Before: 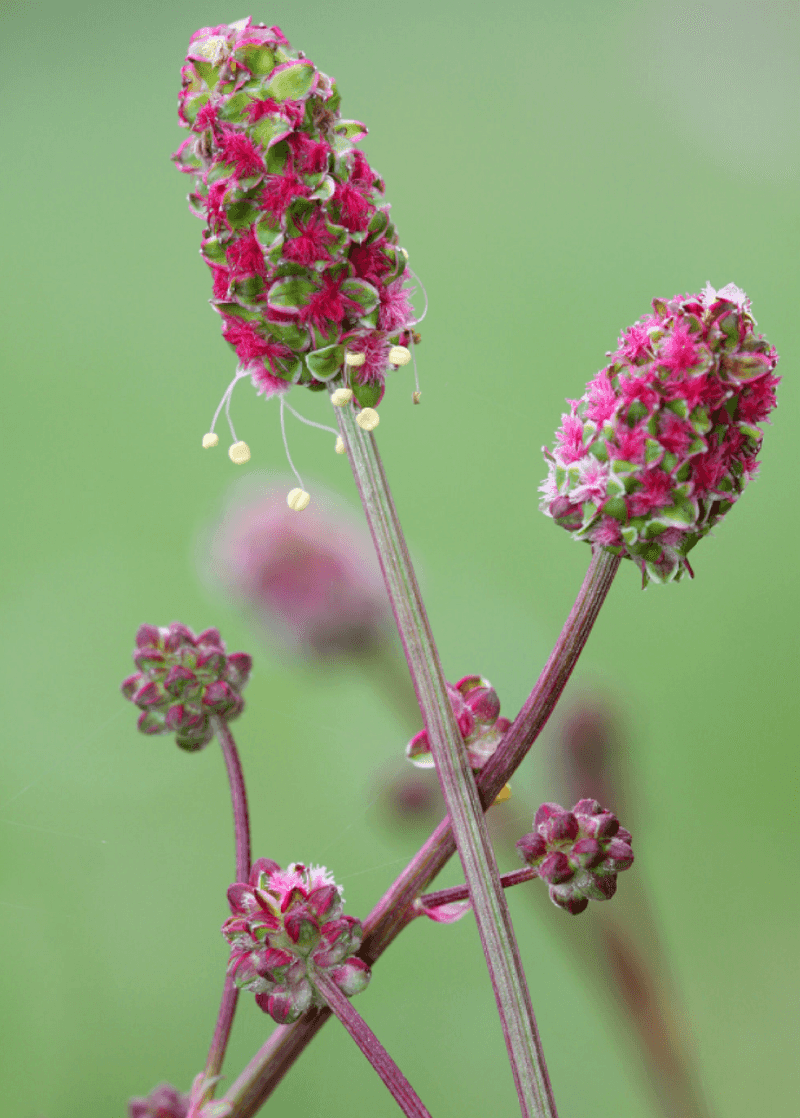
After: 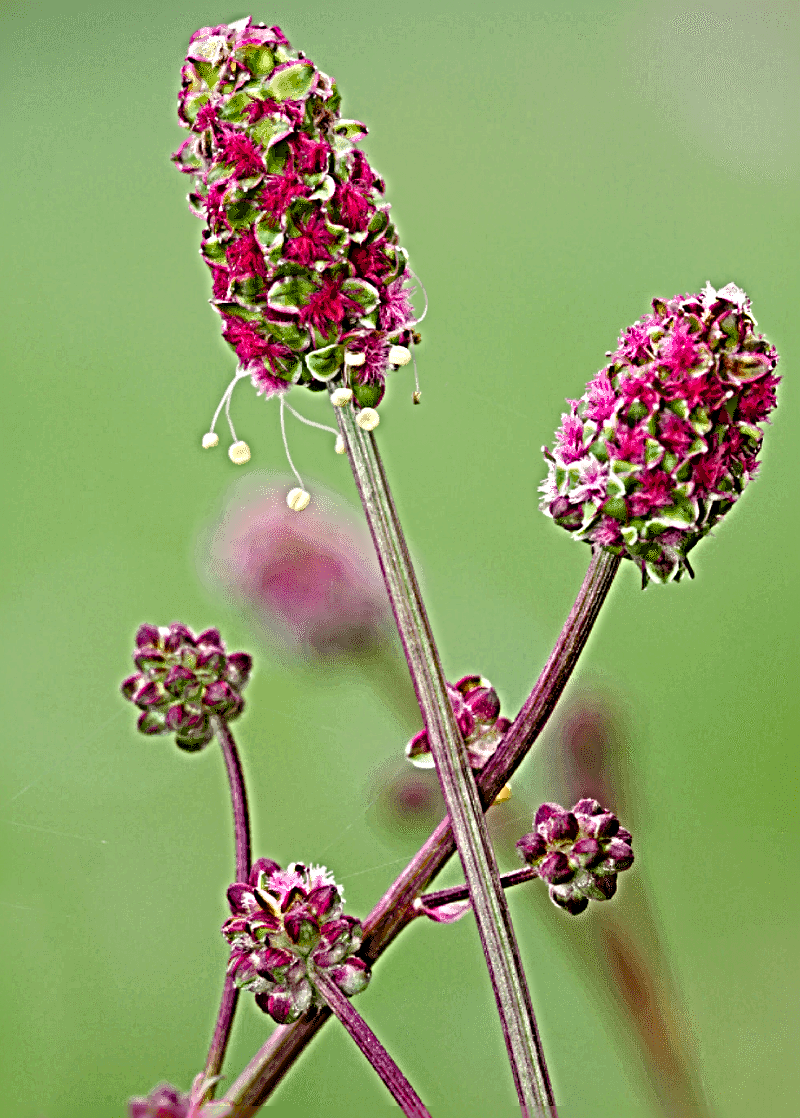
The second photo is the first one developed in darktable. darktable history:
sharpen: radius 6.289, amount 1.785, threshold 0.179
color zones: mix -130.5%
color balance rgb: highlights gain › chroma 3.021%, highlights gain › hue 78.86°, perceptual saturation grading › global saturation 20%, perceptual saturation grading › highlights -25.238%, perceptual saturation grading › shadows 49.979%, global vibrance 20%
